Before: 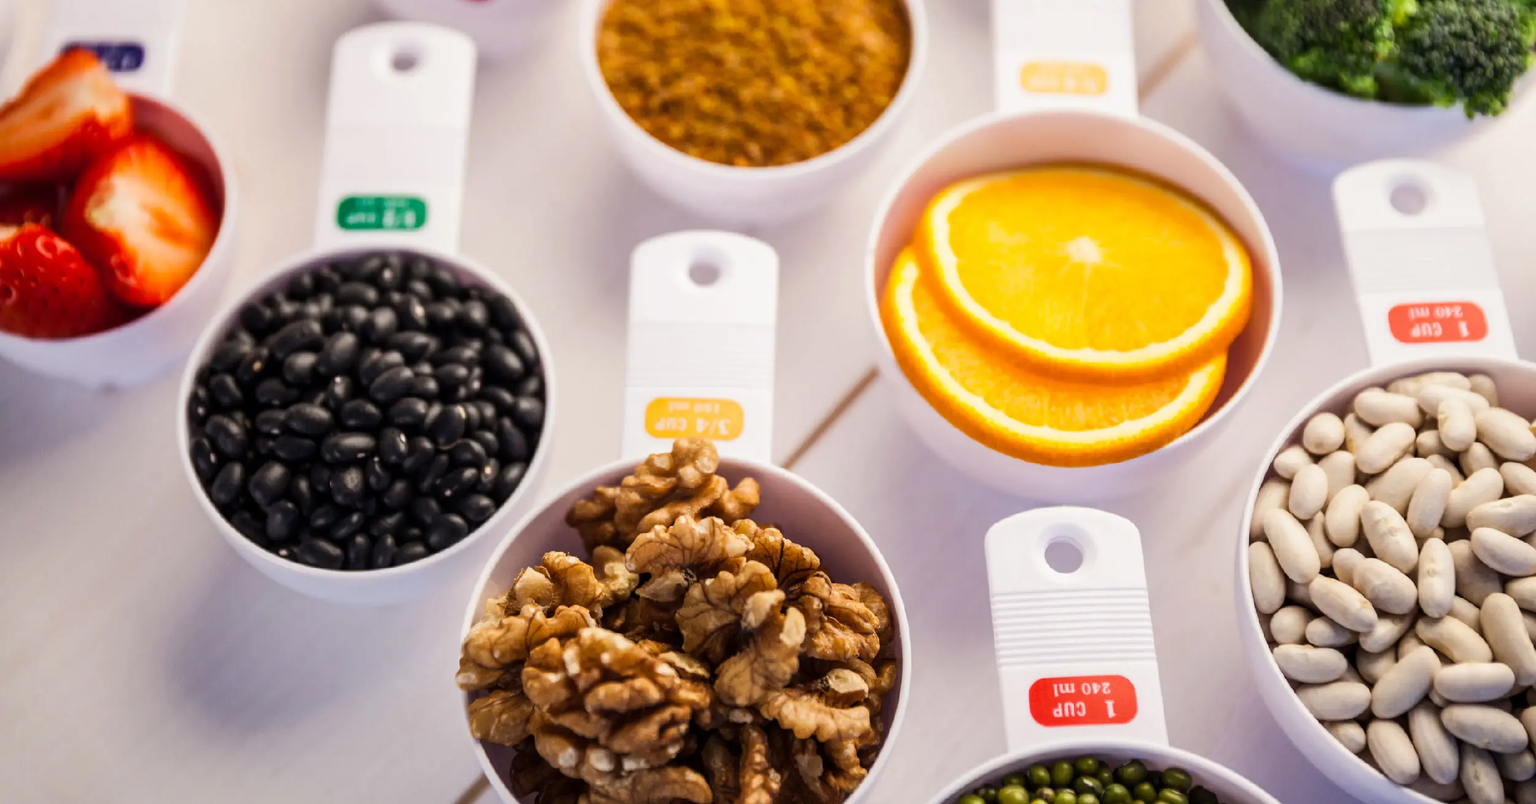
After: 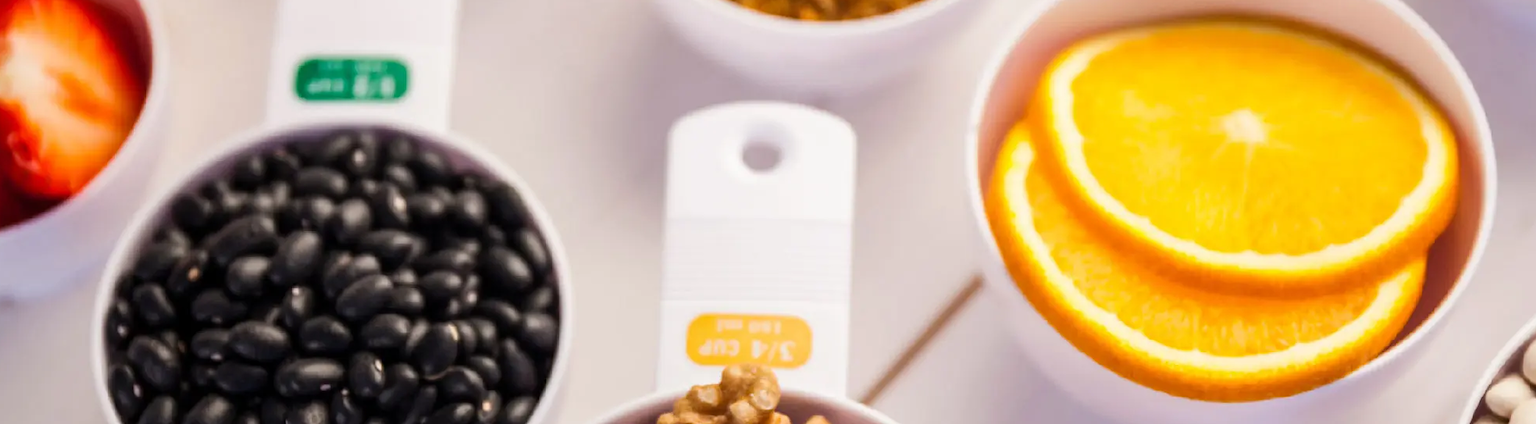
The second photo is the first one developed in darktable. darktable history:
crop: left 6.864%, top 18.766%, right 14.451%, bottom 39.587%
